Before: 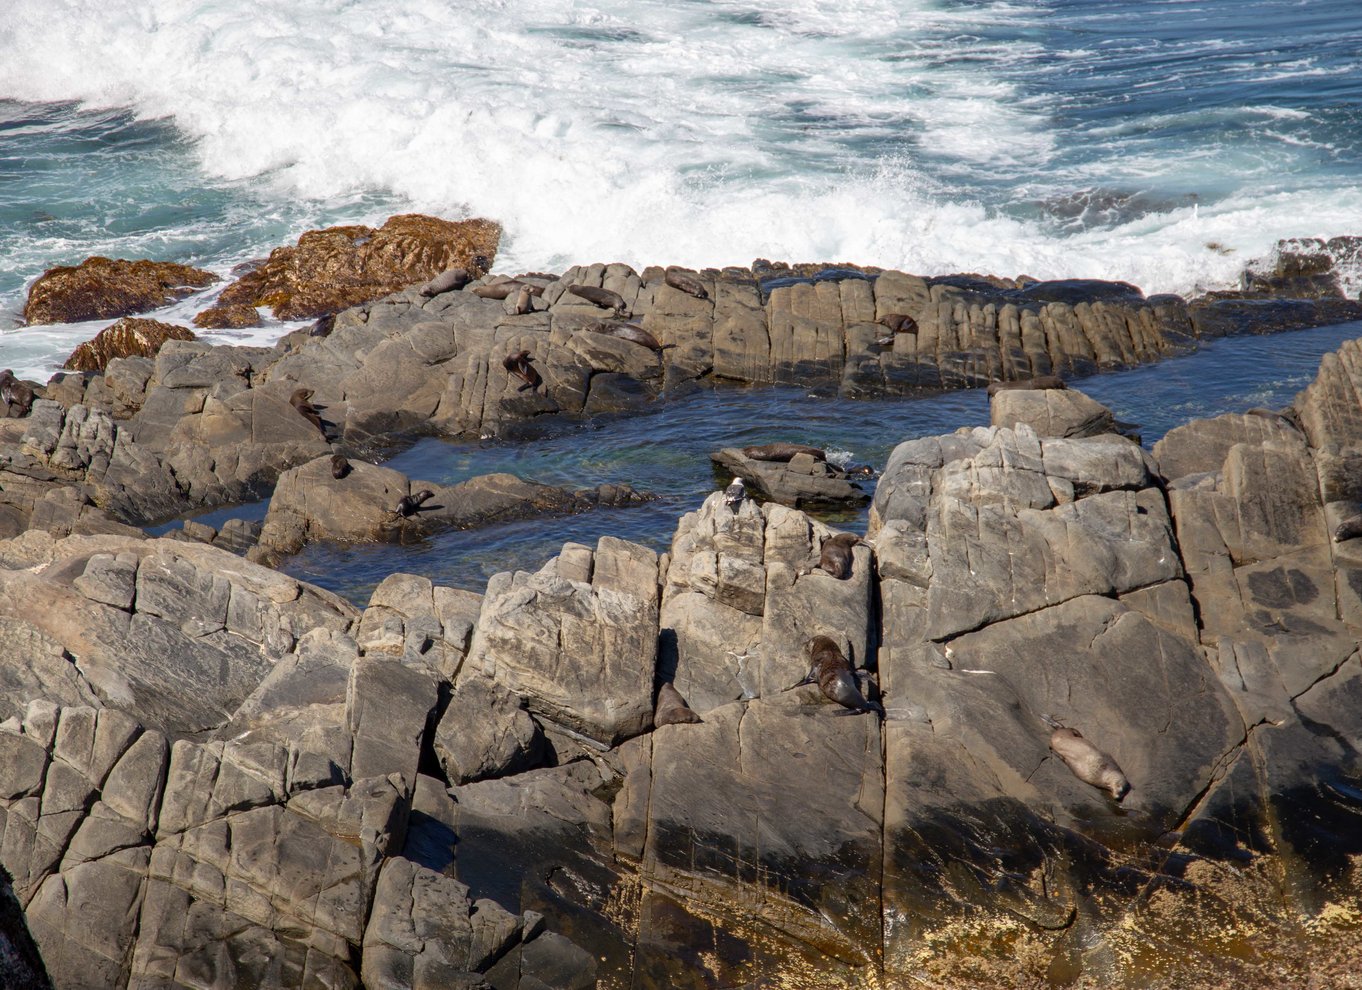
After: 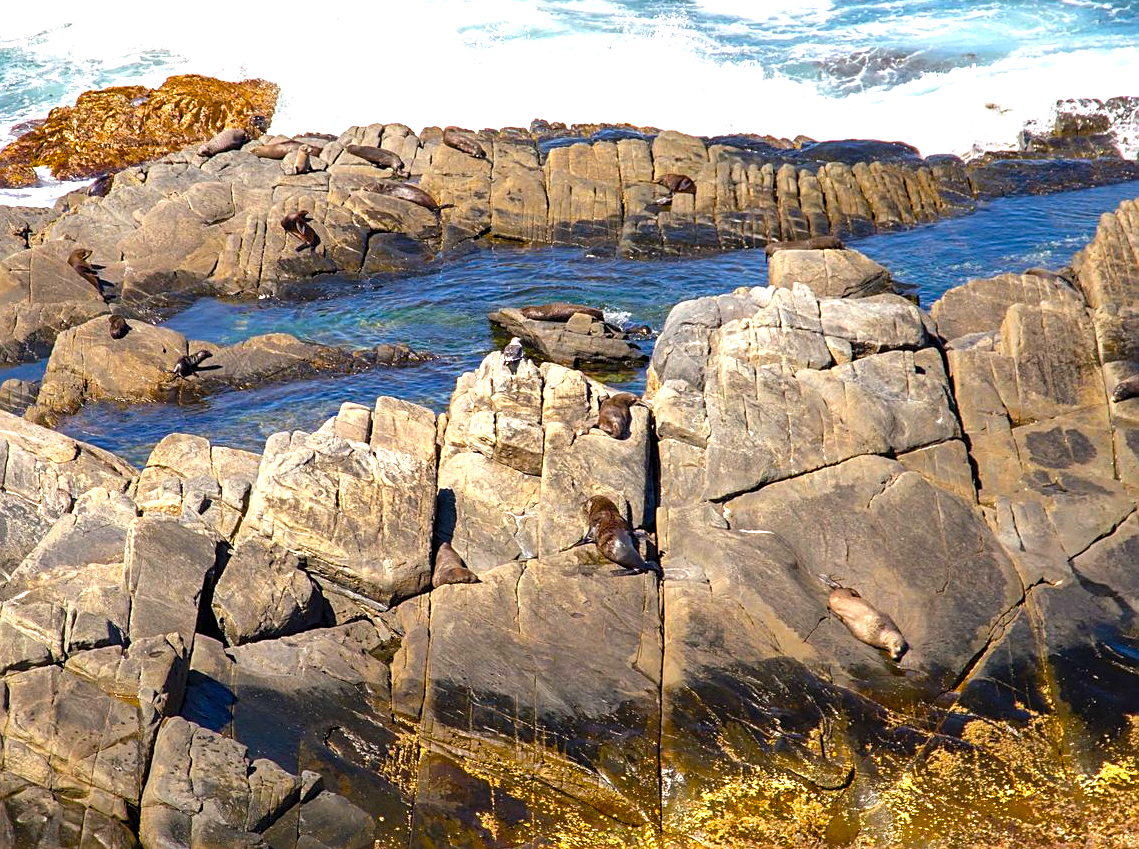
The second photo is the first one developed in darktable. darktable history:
exposure: black level correction 0, exposure 1 EV, compensate exposure bias true, compensate highlight preservation false
crop: left 16.367%, top 14.173%
color balance rgb: highlights gain › chroma 0.147%, highlights gain › hue 331.61°, linear chroma grading › global chroma 14.54%, perceptual saturation grading › global saturation 31.03%, global vibrance 15.202%
sharpen: on, module defaults
